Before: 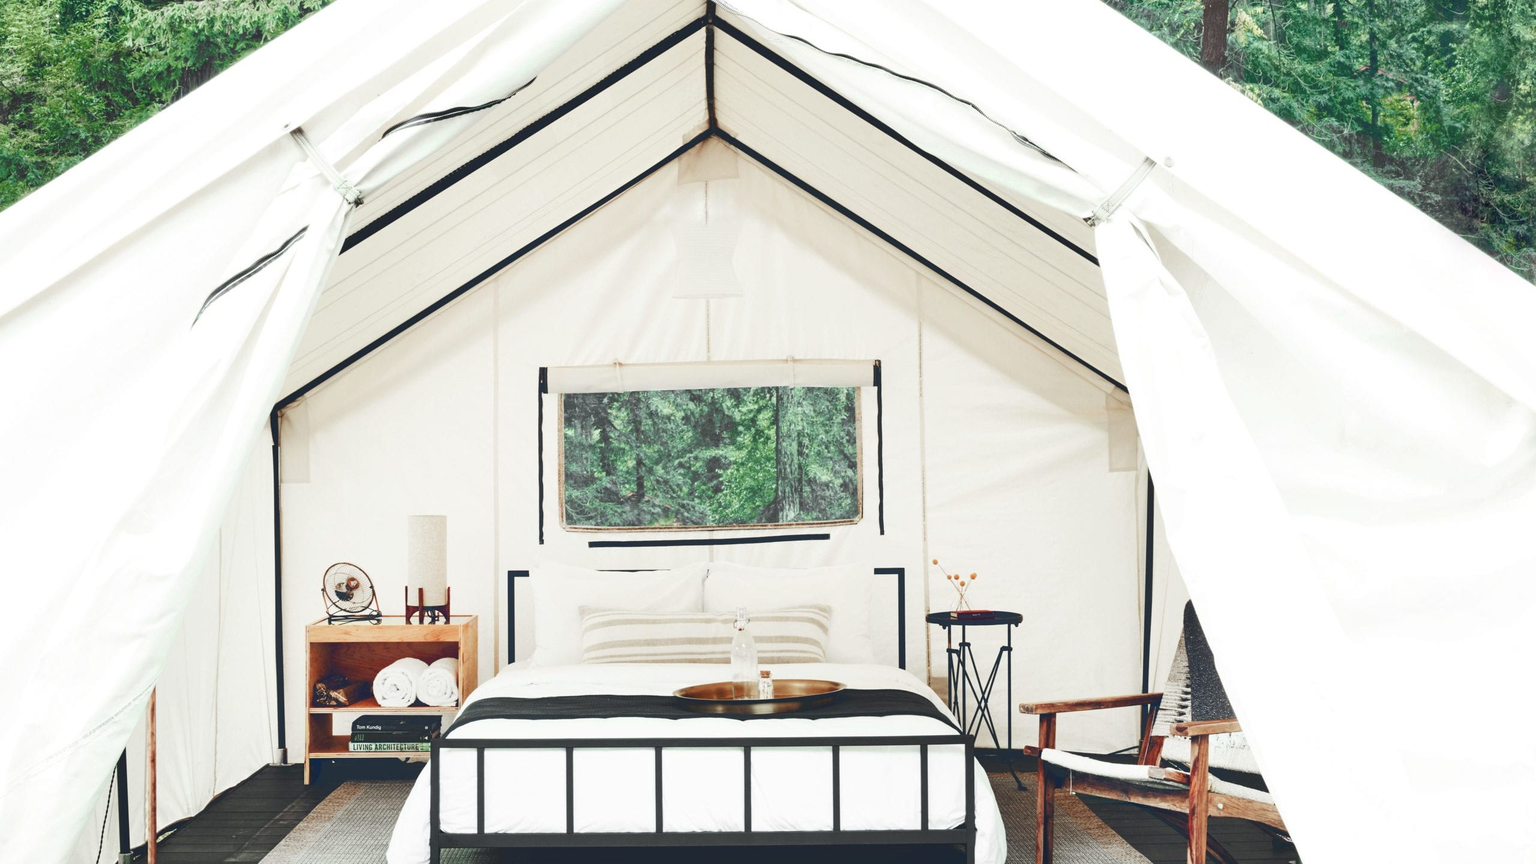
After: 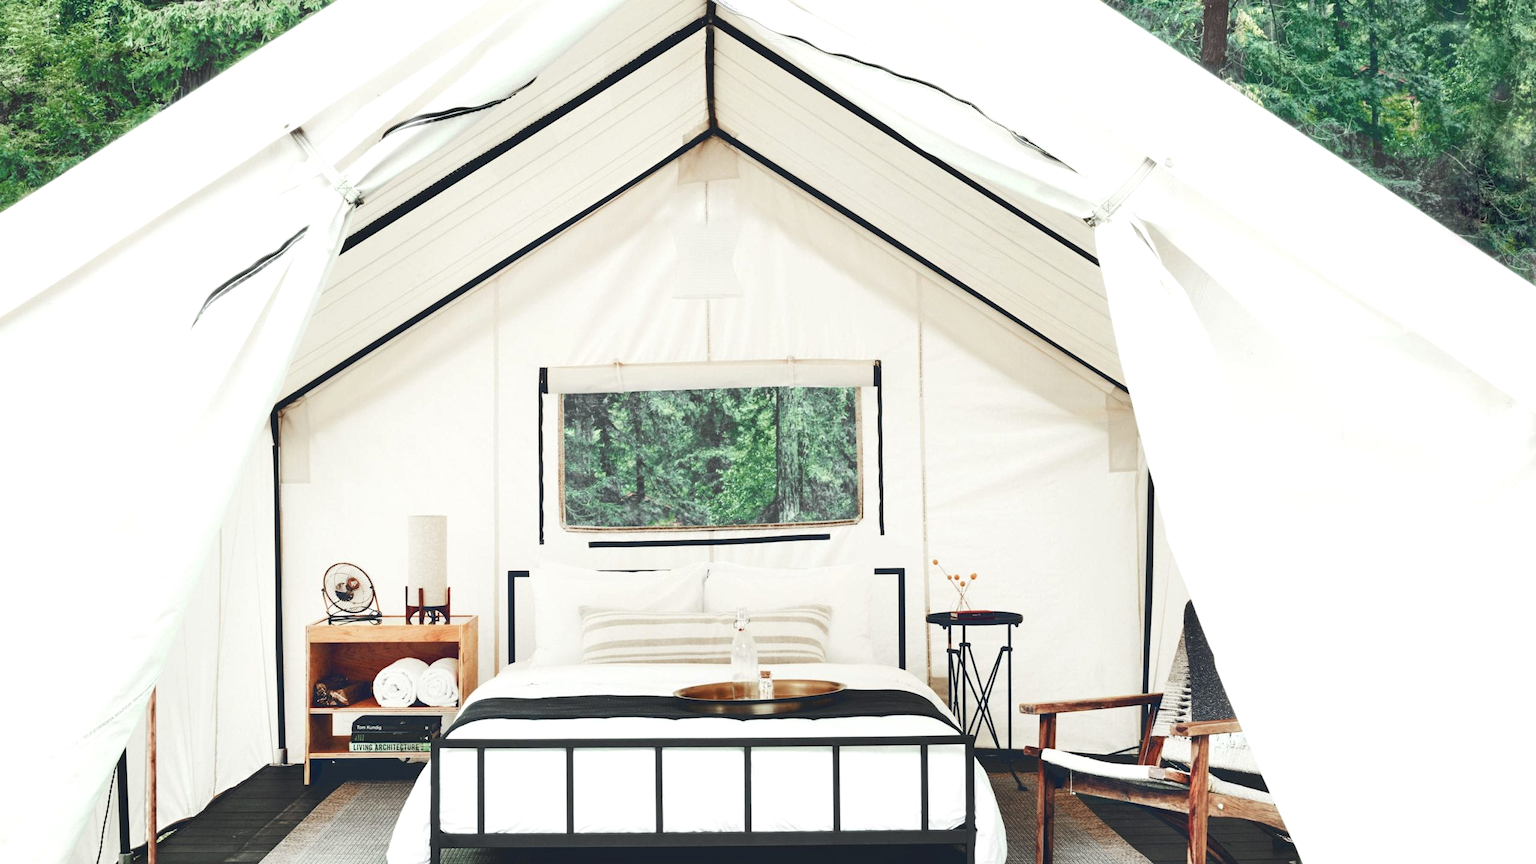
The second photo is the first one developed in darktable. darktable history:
levels: levels [0.031, 0.5, 0.969]
tone equalizer: on, module defaults
